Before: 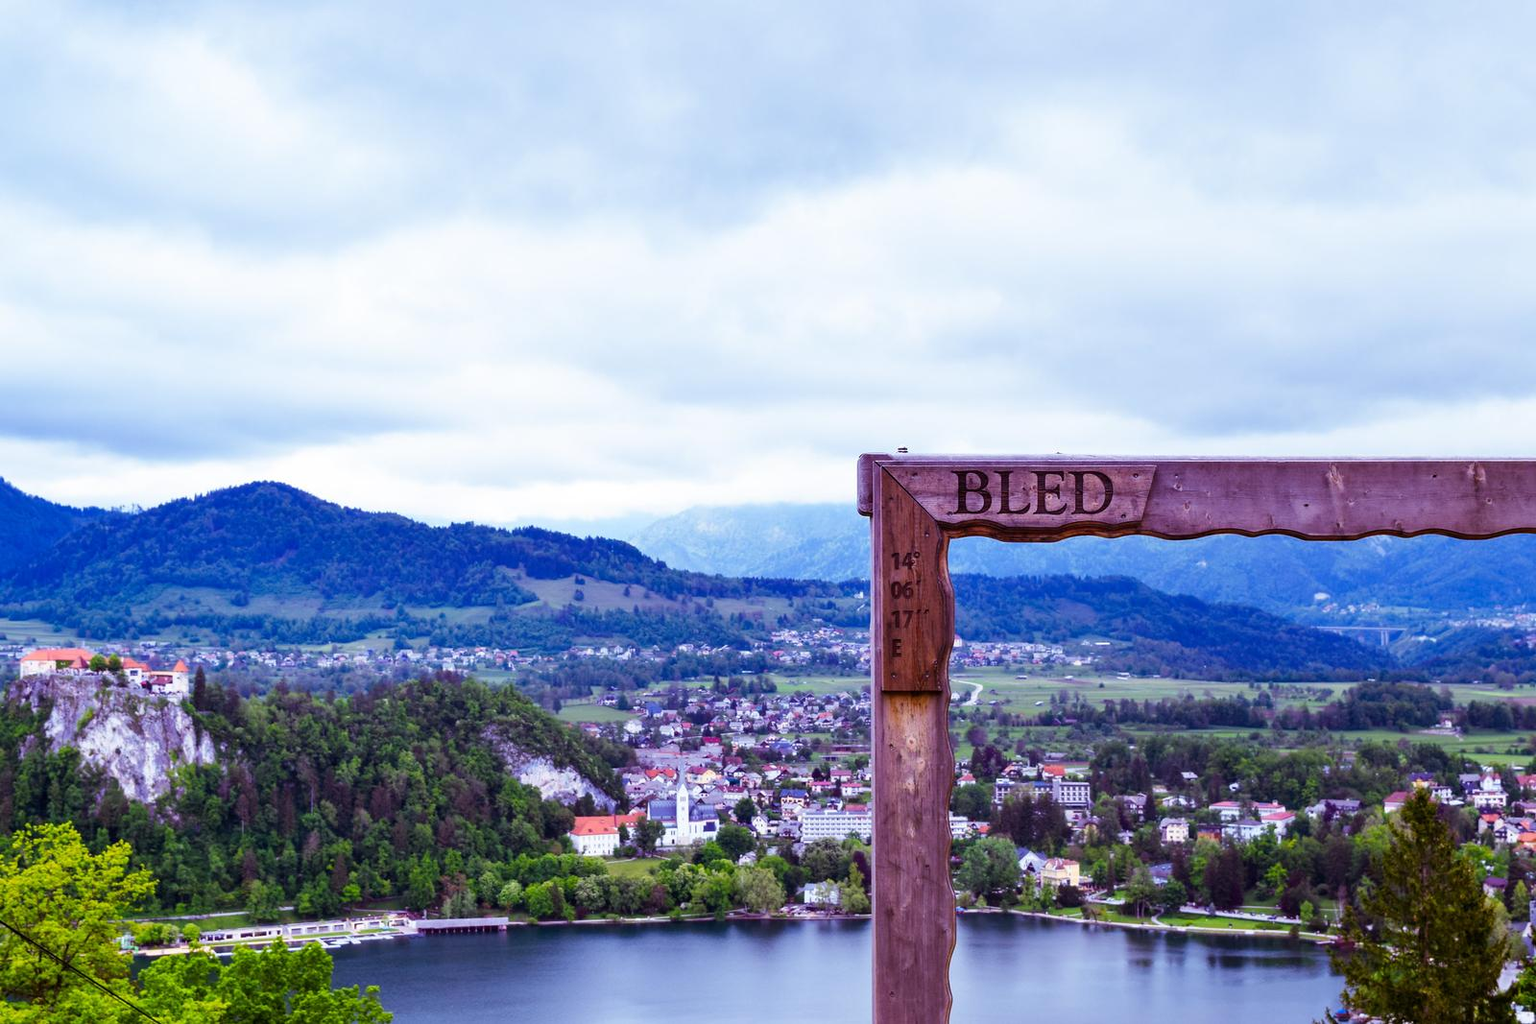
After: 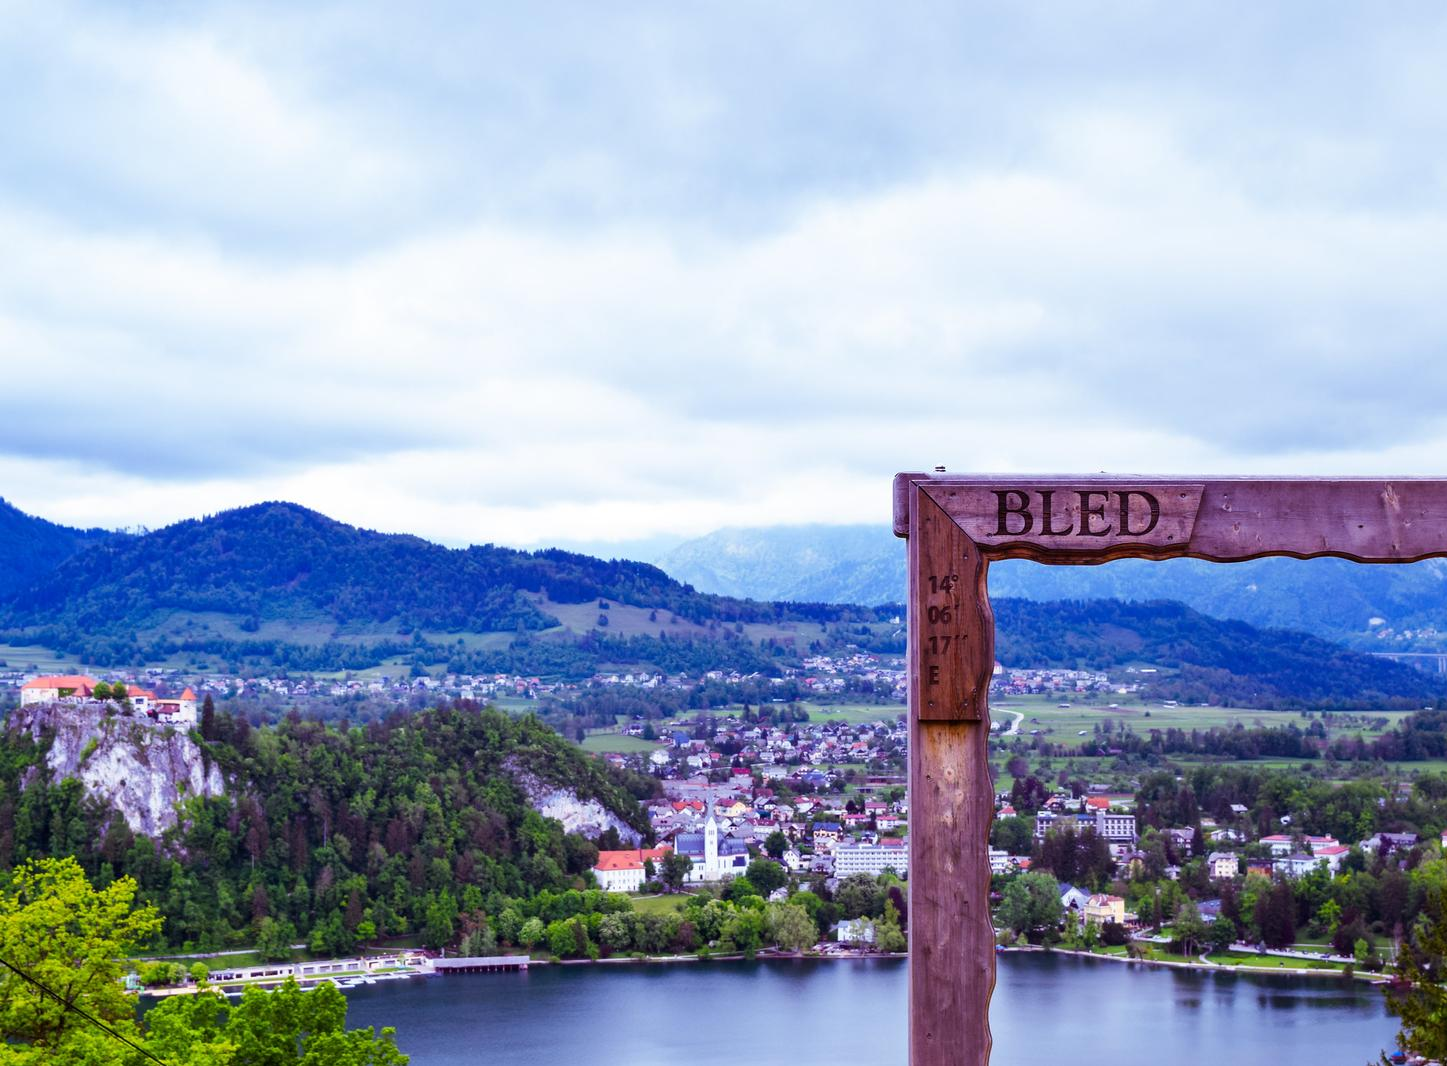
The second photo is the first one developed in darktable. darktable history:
crop: right 9.511%, bottom 0.041%
